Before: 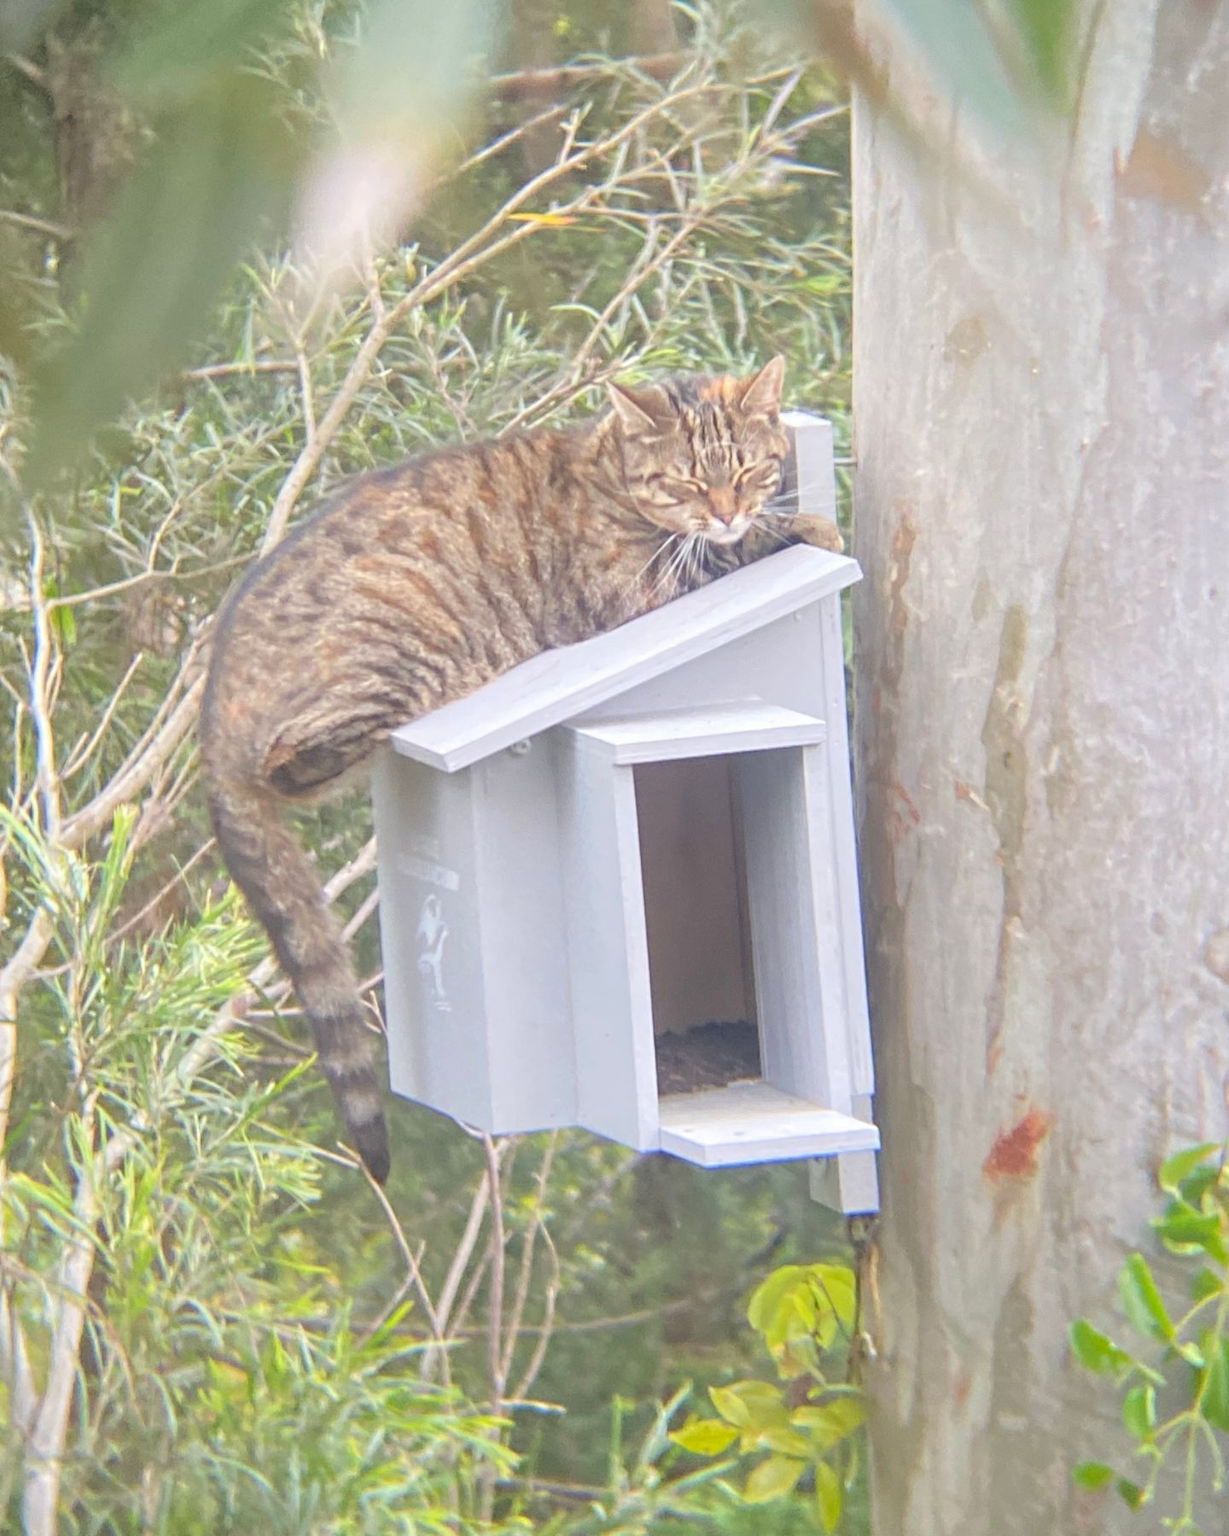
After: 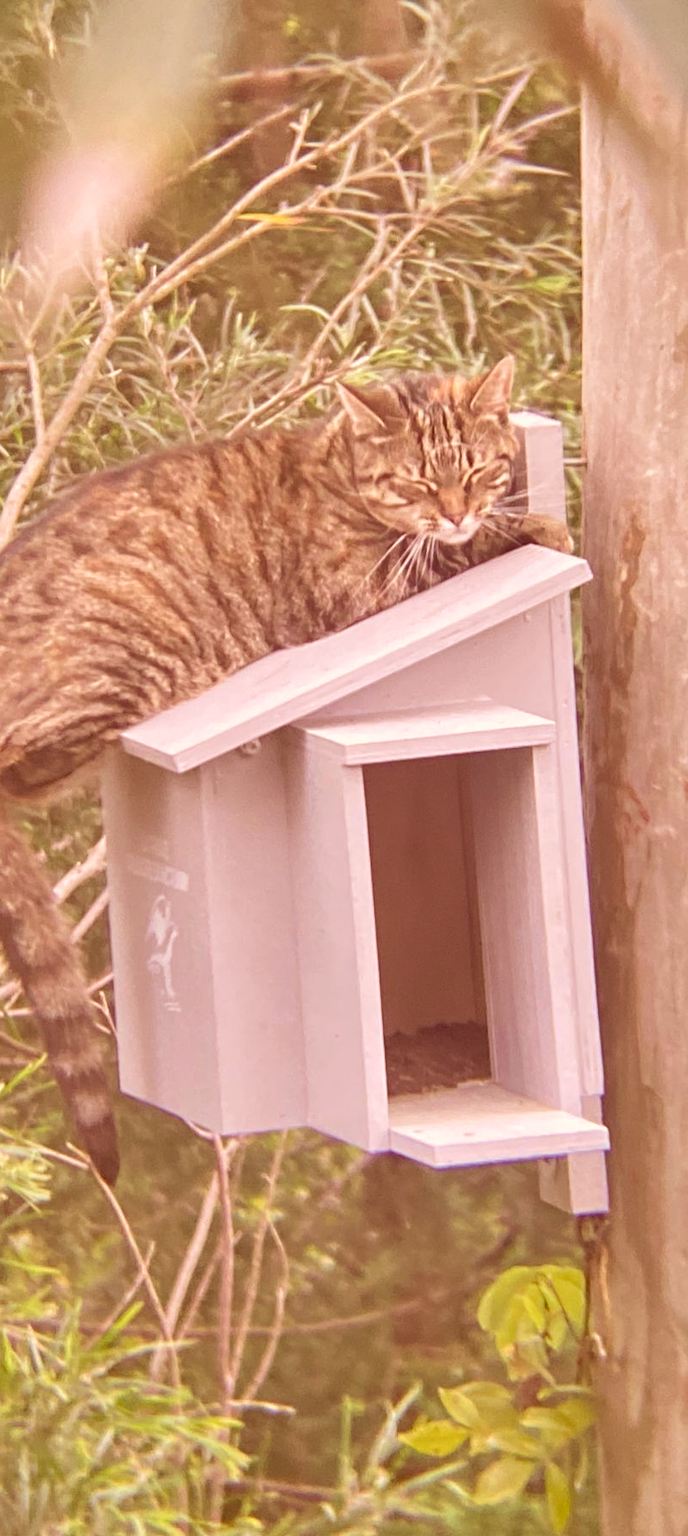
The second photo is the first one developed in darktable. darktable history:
color correction: highlights a* 9.27, highlights b* 9.09, shadows a* 39.2, shadows b* 39.99, saturation 0.783
velvia: on, module defaults
crop: left 22.031%, right 21.993%, bottom 0.011%
shadows and highlights: low approximation 0.01, soften with gaussian
